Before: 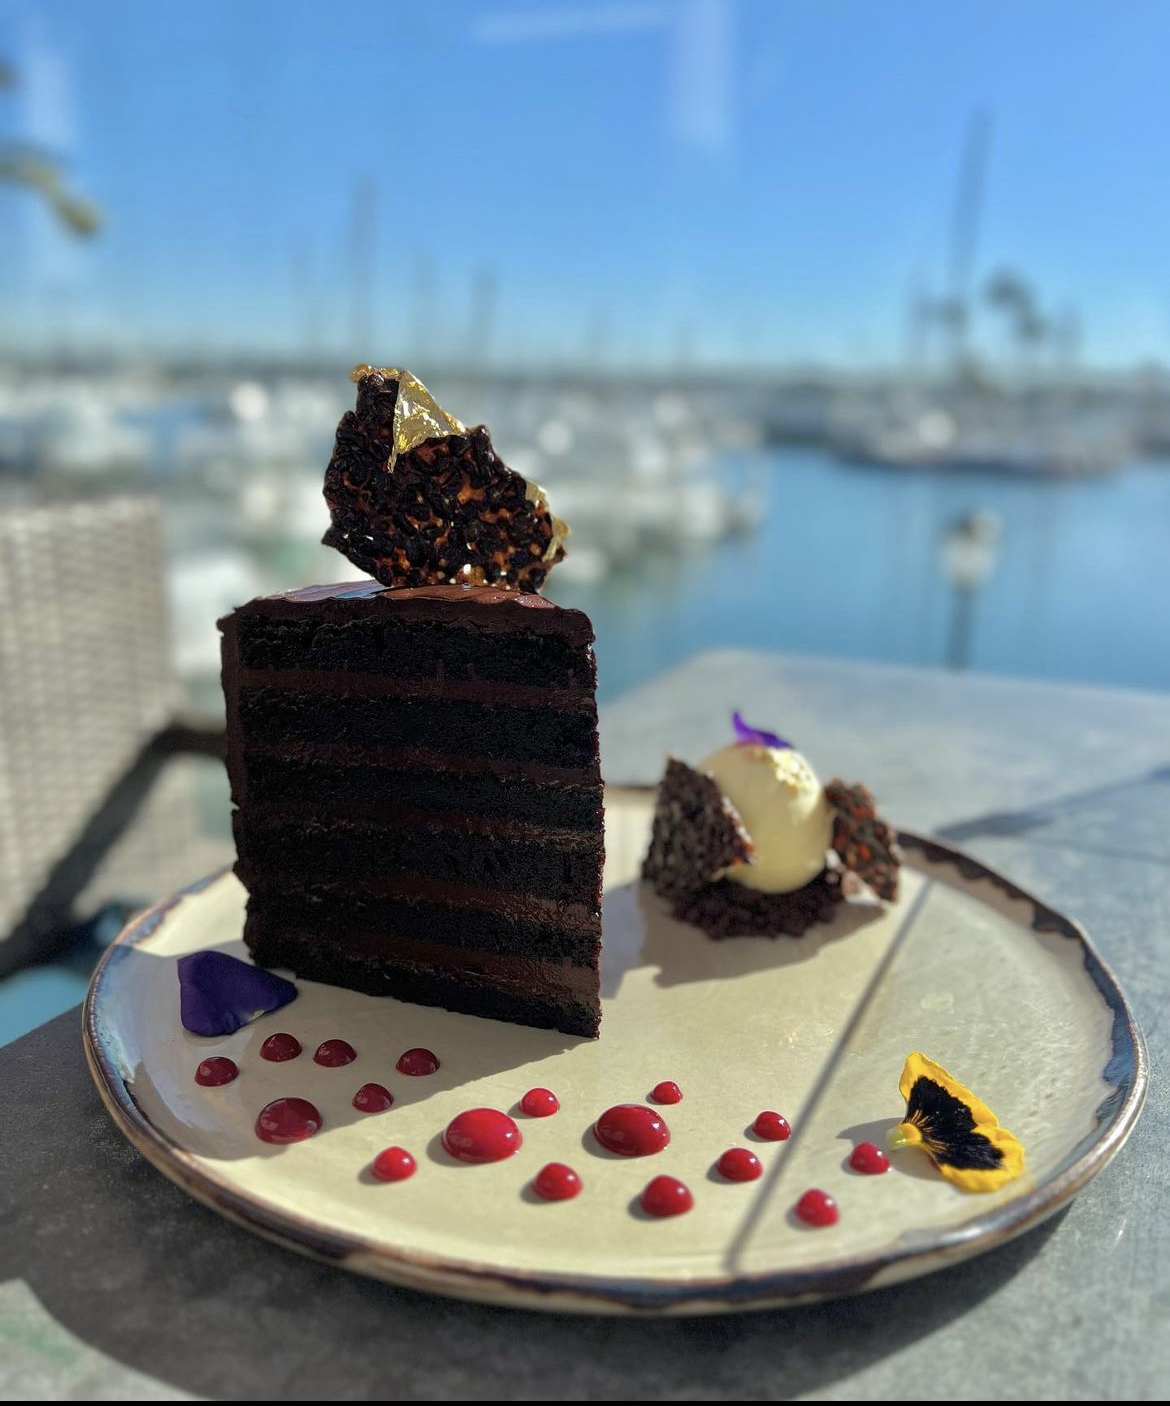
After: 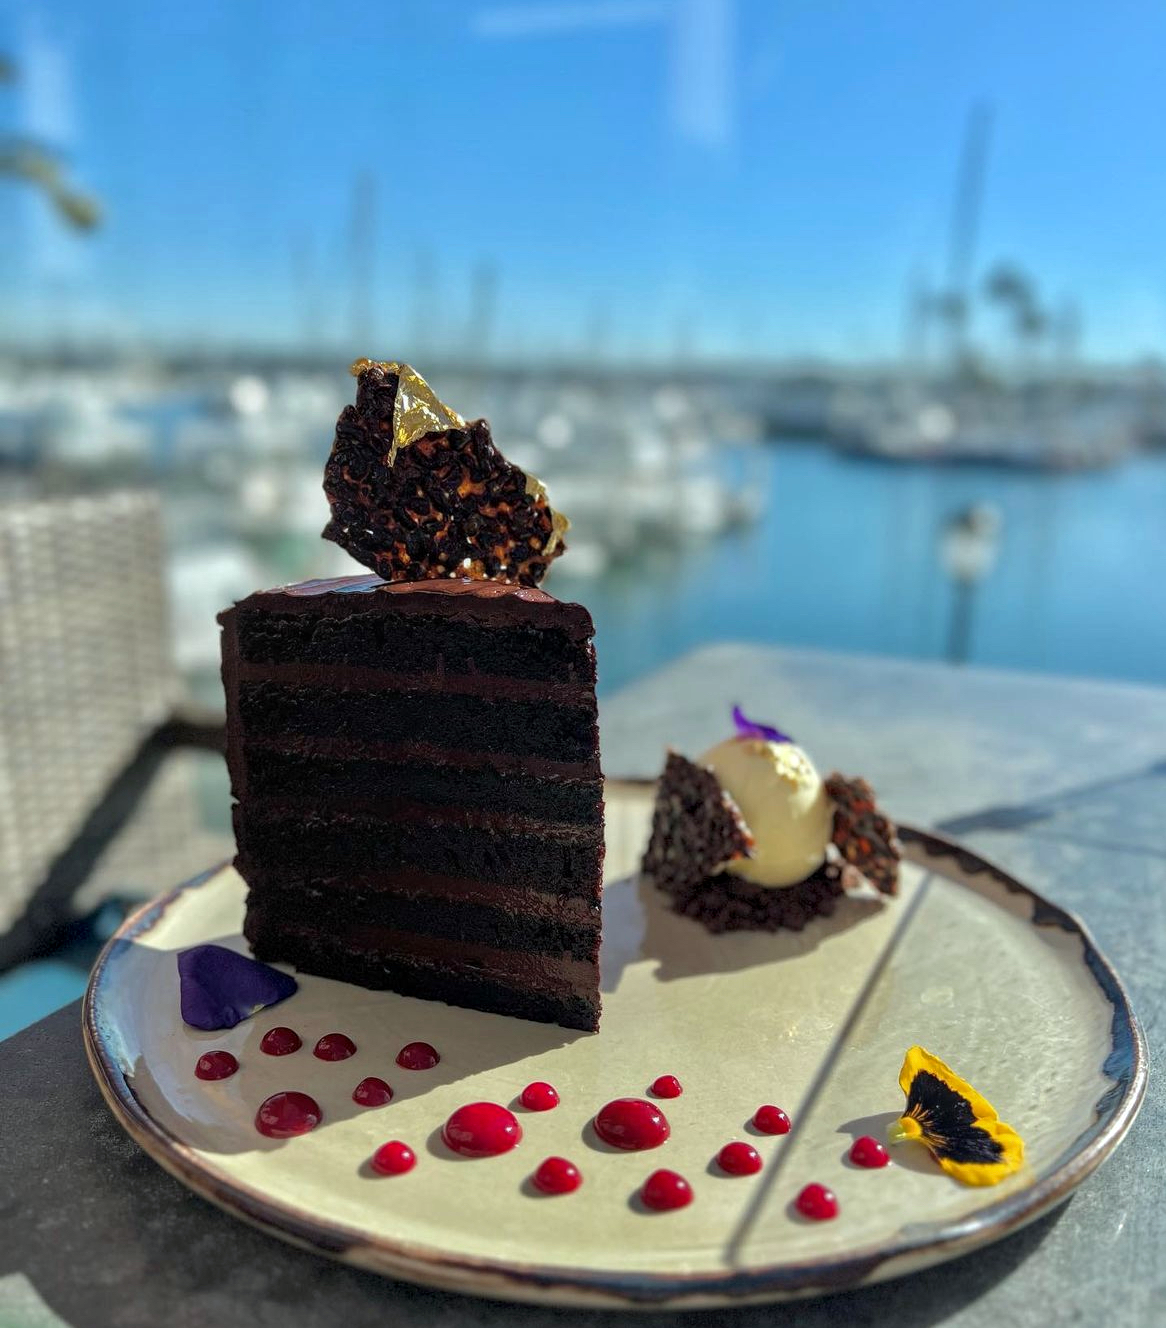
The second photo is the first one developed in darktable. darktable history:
local contrast: on, module defaults
crop: top 0.448%, right 0.264%, bottom 5.045%
white balance: red 0.986, blue 1.01
